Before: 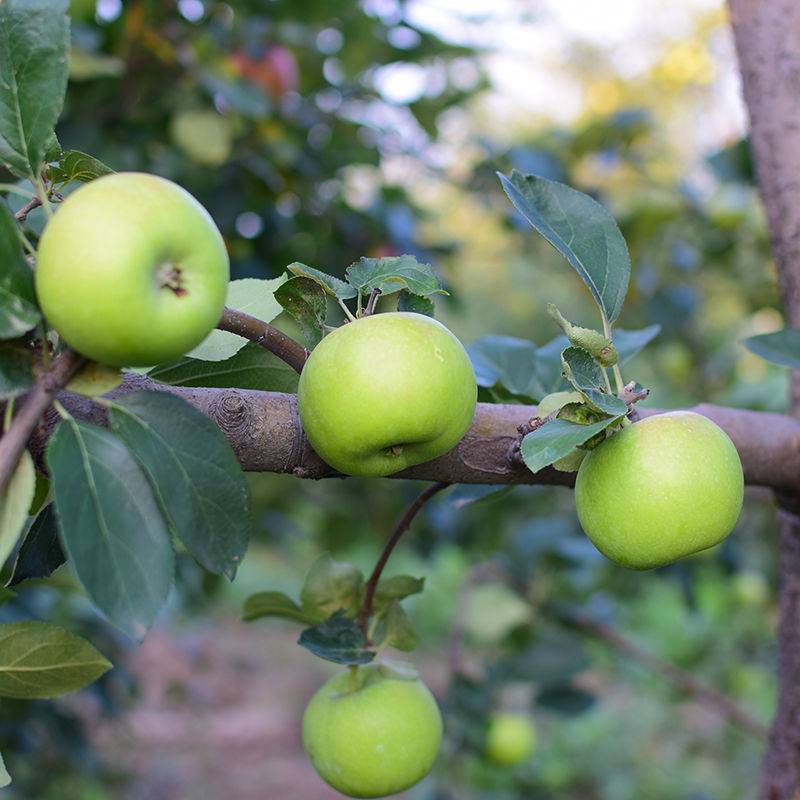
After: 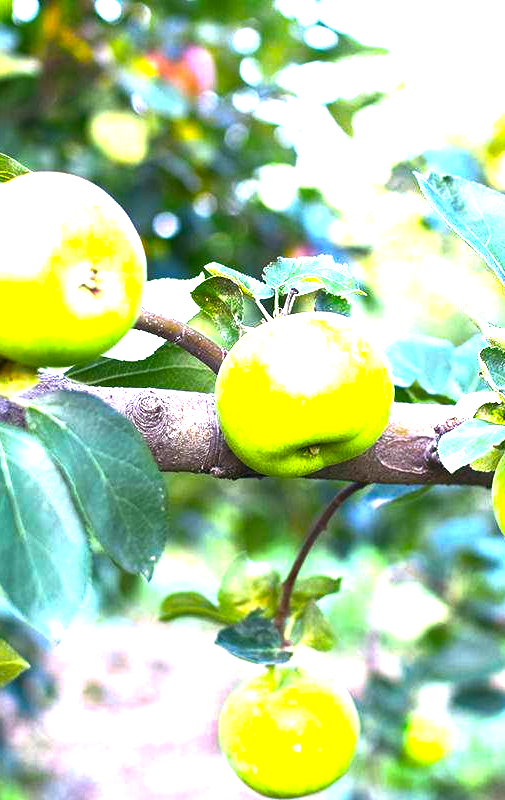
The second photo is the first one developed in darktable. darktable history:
crop: left 10.463%, right 26.401%
exposure: black level correction 0, exposure 0 EV, compensate highlight preservation false
color balance rgb: power › hue 73.08°, perceptual saturation grading › global saturation 24.98%, perceptual brilliance grading › global brilliance 34.456%, perceptual brilliance grading › highlights 50.012%, perceptual brilliance grading › mid-tones 59.626%, perceptual brilliance grading › shadows 34.543%
